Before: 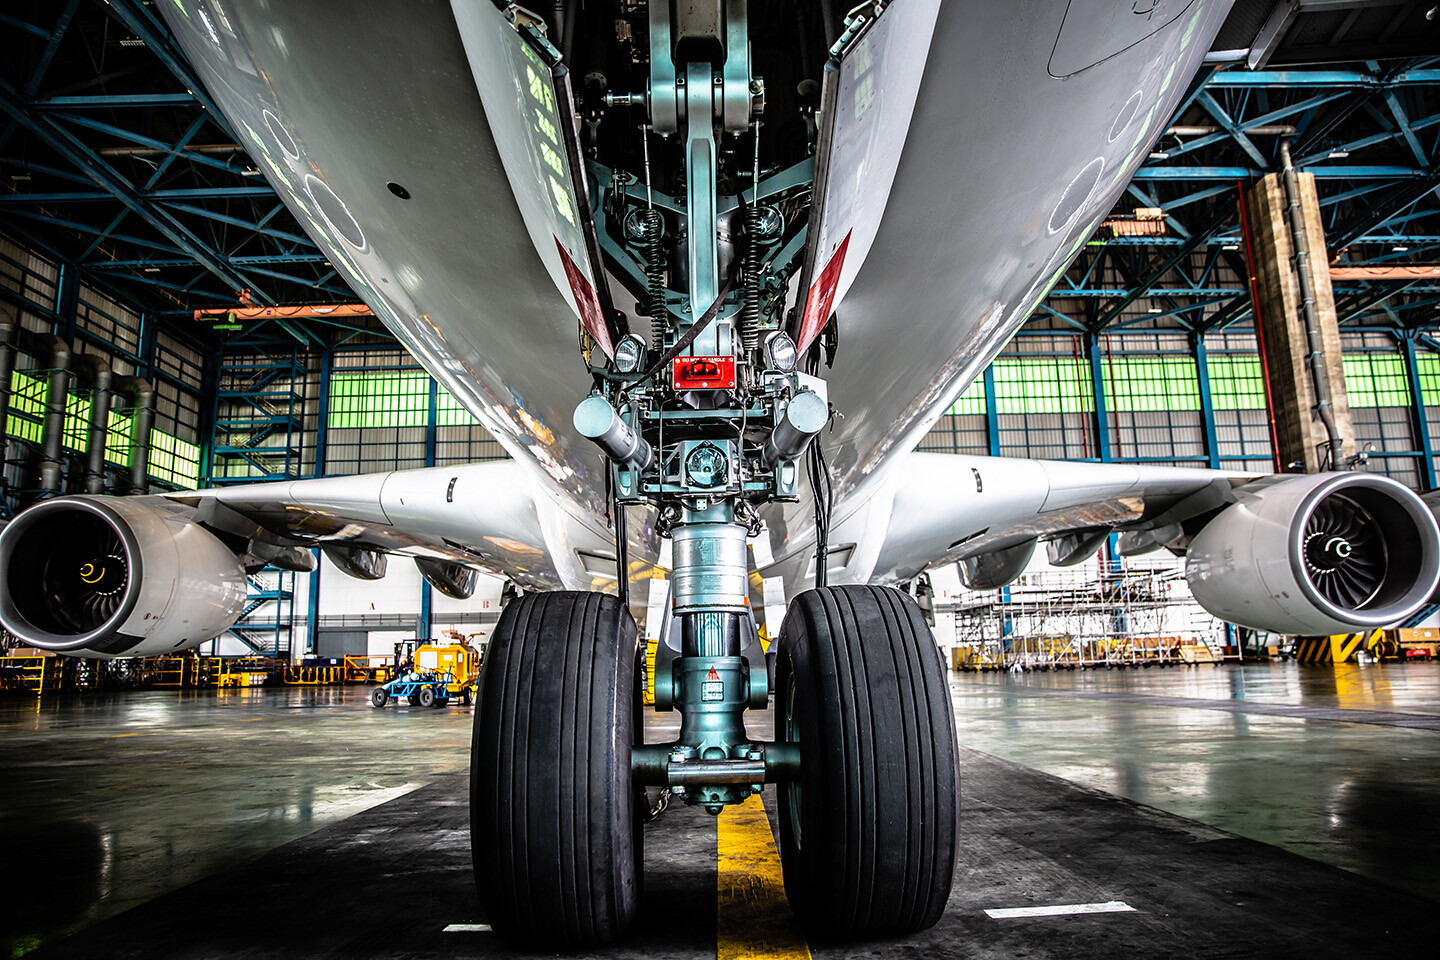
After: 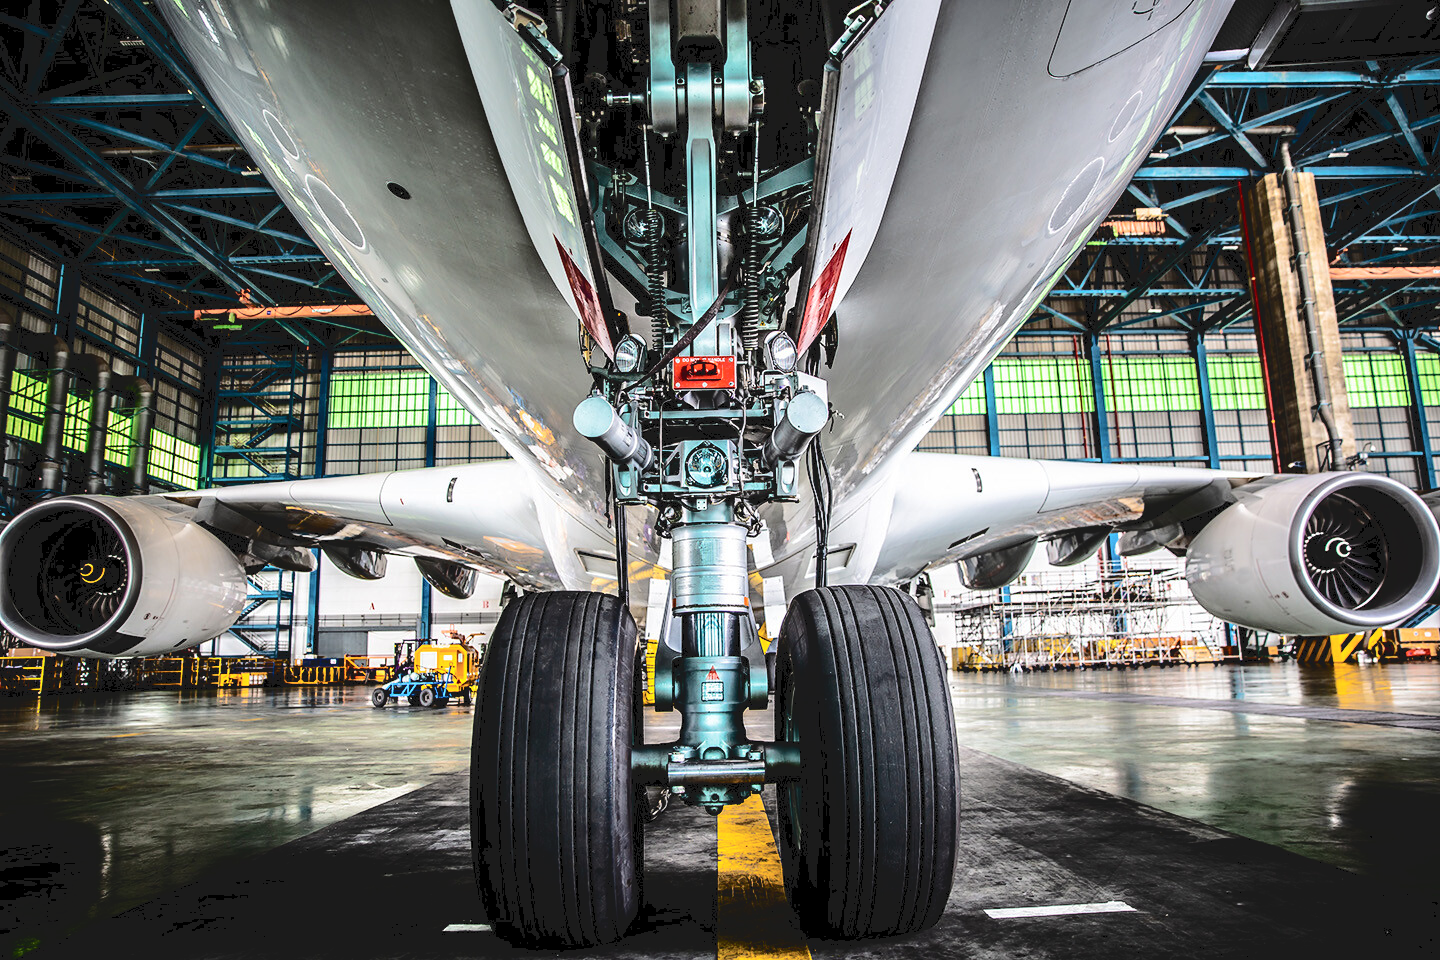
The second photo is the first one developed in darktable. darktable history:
tone curve: curves: ch0 [(0, 0) (0.003, 0.096) (0.011, 0.097) (0.025, 0.096) (0.044, 0.099) (0.069, 0.109) (0.1, 0.129) (0.136, 0.149) (0.177, 0.176) (0.224, 0.22) (0.277, 0.288) (0.335, 0.385) (0.399, 0.49) (0.468, 0.581) (0.543, 0.661) (0.623, 0.729) (0.709, 0.79) (0.801, 0.849) (0.898, 0.912) (1, 1)], color space Lab, independent channels, preserve colors none
